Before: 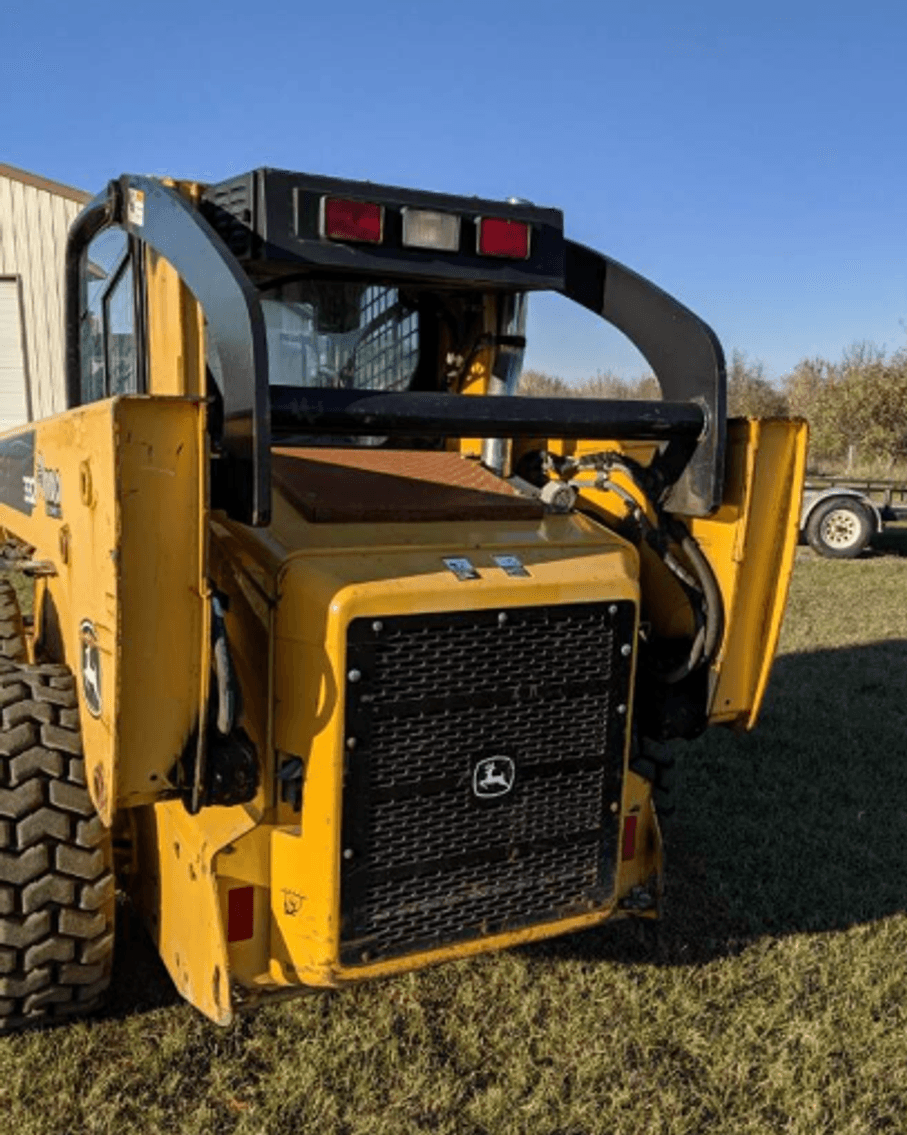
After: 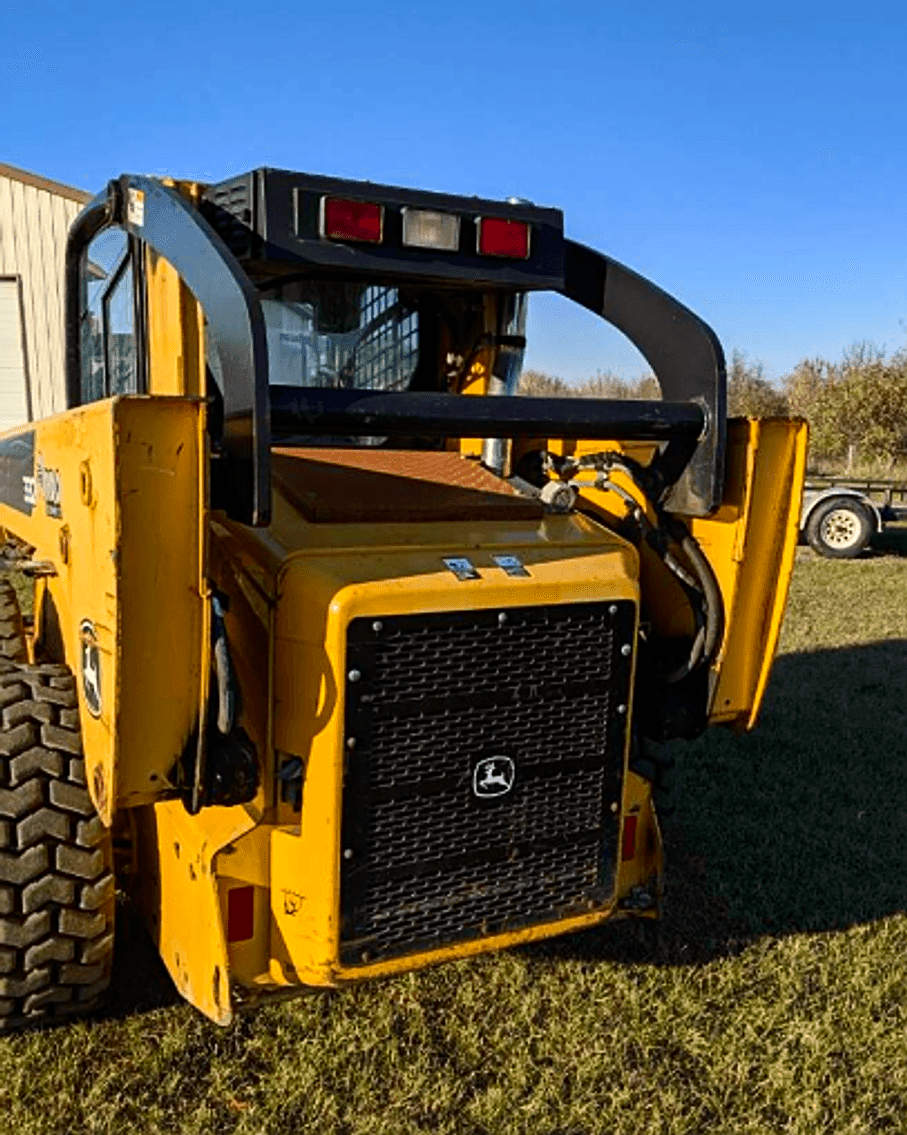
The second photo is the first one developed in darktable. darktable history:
contrast brightness saturation: contrast 0.16, saturation 0.32
sharpen: on, module defaults
